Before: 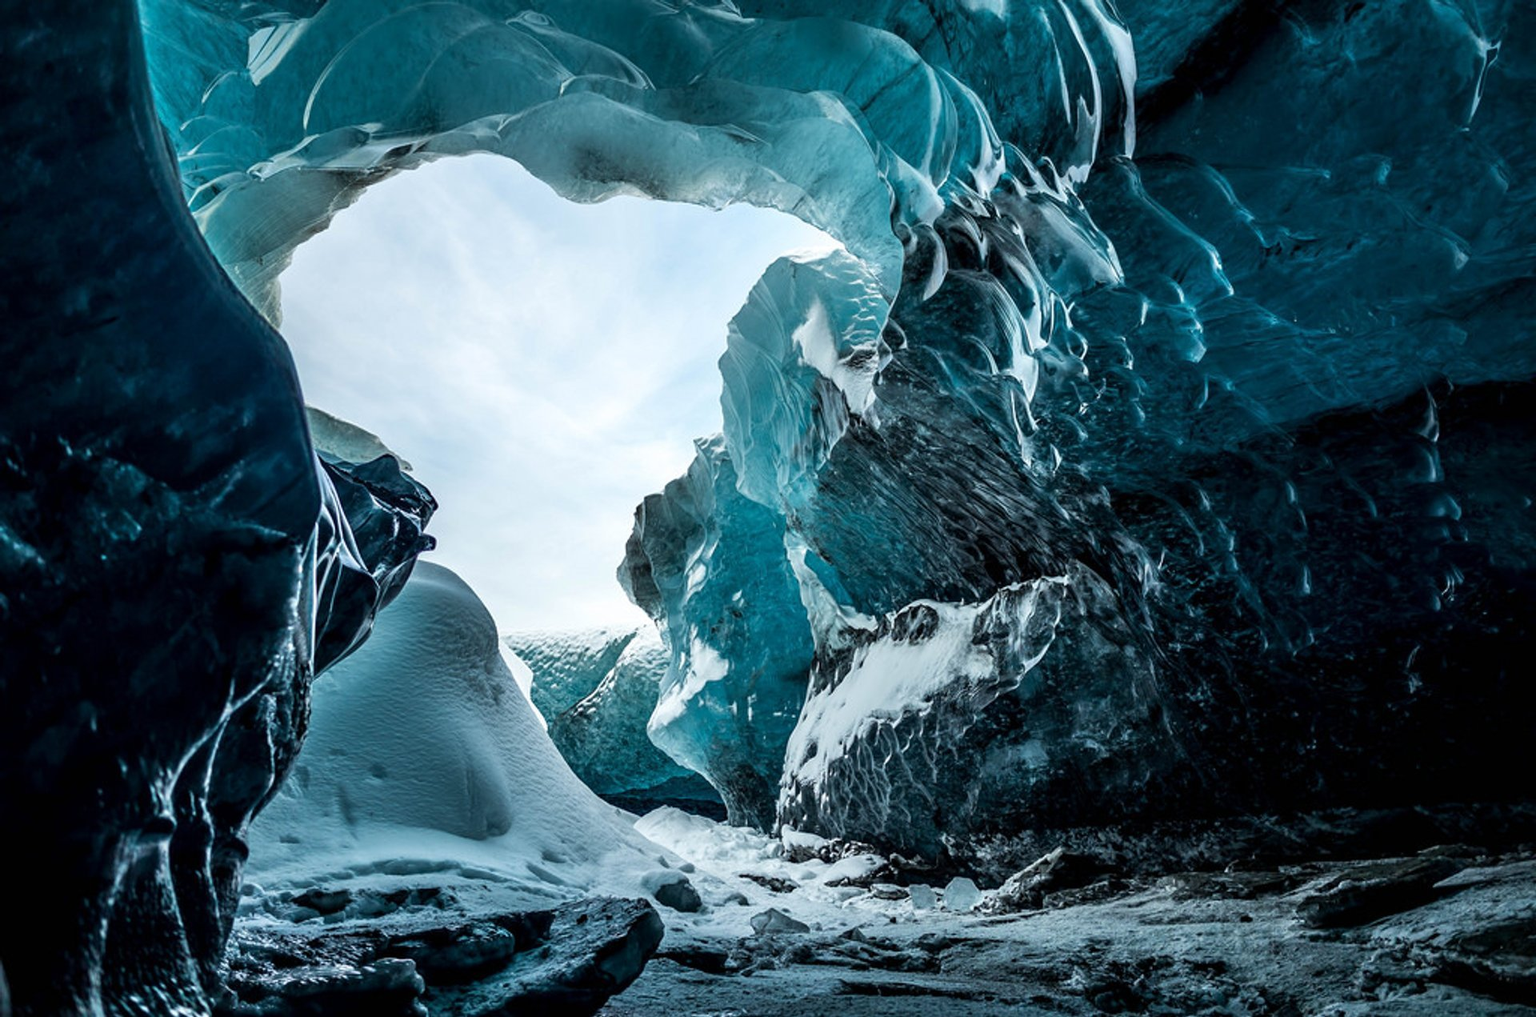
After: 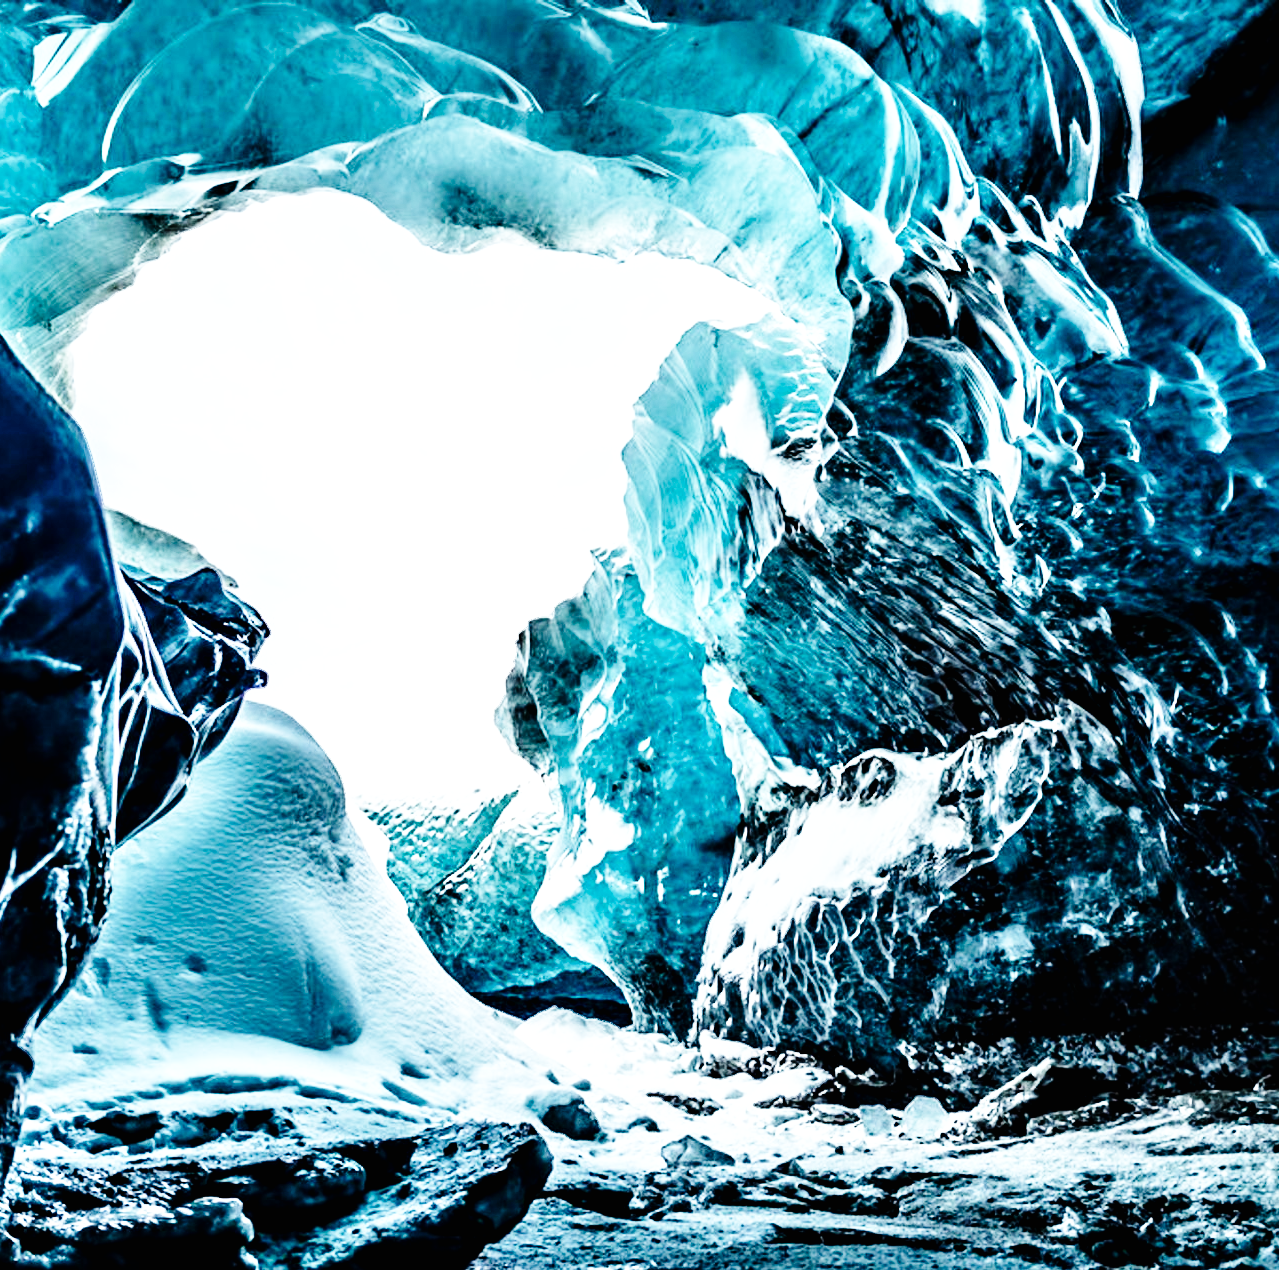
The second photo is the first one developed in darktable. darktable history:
base curve: curves: ch0 [(0, 0) (0, 0) (0.002, 0.001) (0.008, 0.003) (0.019, 0.011) (0.037, 0.037) (0.064, 0.11) (0.102, 0.232) (0.152, 0.379) (0.216, 0.524) (0.296, 0.665) (0.394, 0.789) (0.512, 0.881) (0.651, 0.945) (0.813, 0.986) (1, 1)], preserve colors none
crop and rotate: left 14.463%, right 18.917%
contrast equalizer: octaves 7, y [[0.511, 0.558, 0.631, 0.632, 0.559, 0.512], [0.5 ×6], [0.507, 0.559, 0.627, 0.644, 0.647, 0.647], [0 ×6], [0 ×6]]
exposure: black level correction 0, exposure 0.498 EV, compensate highlight preservation false
